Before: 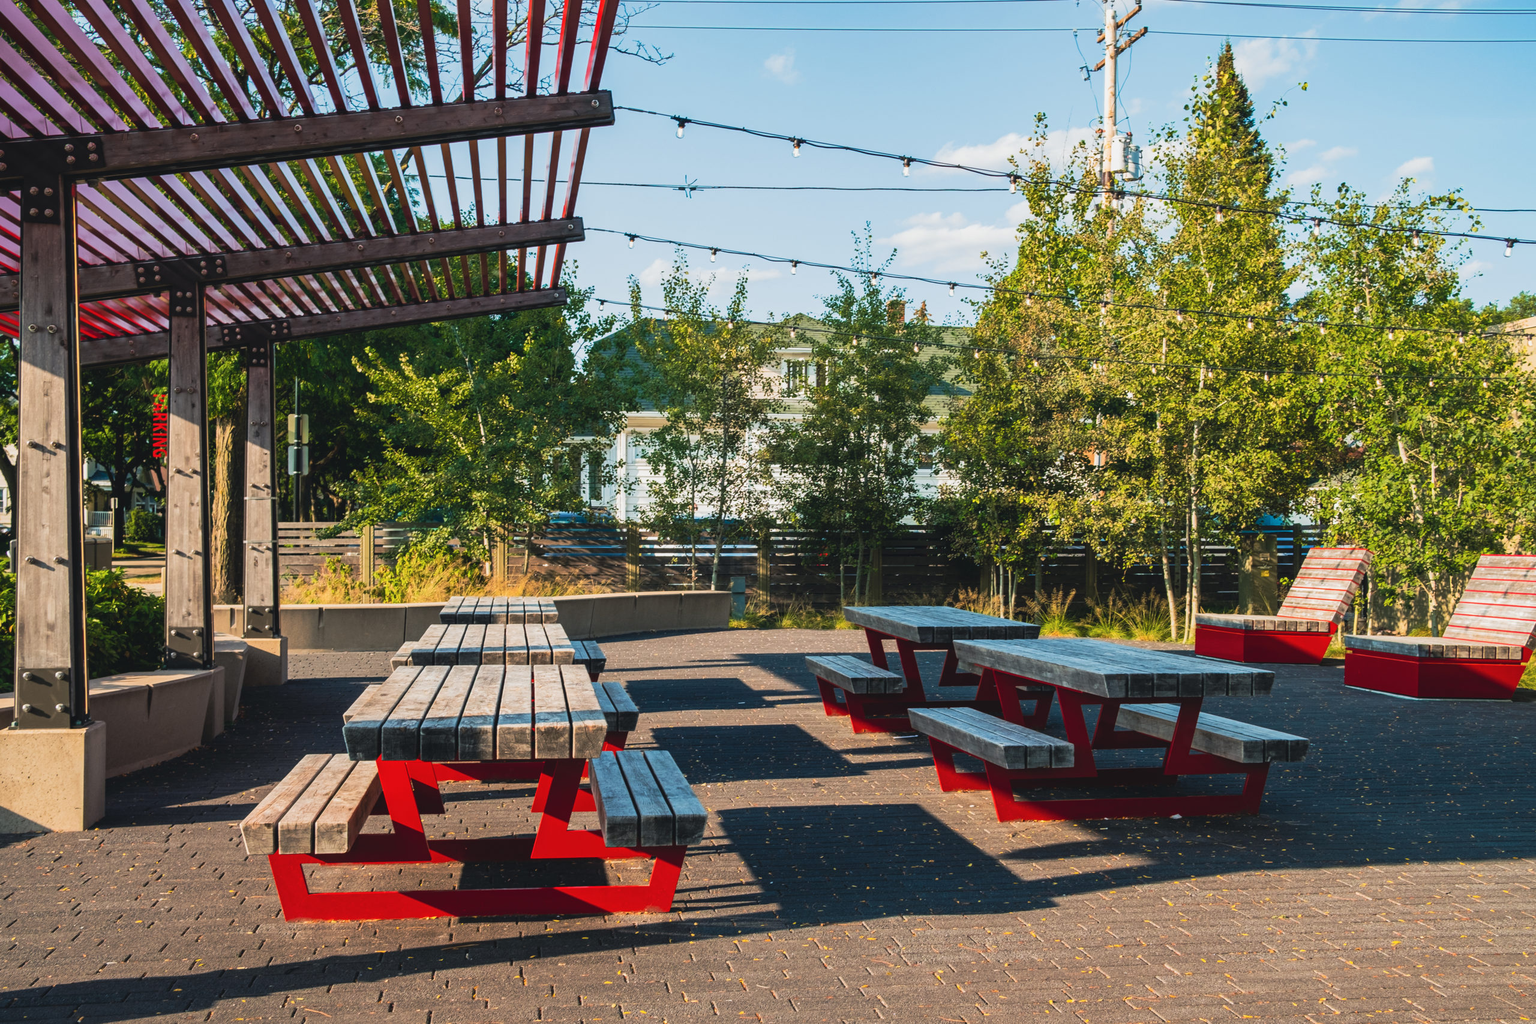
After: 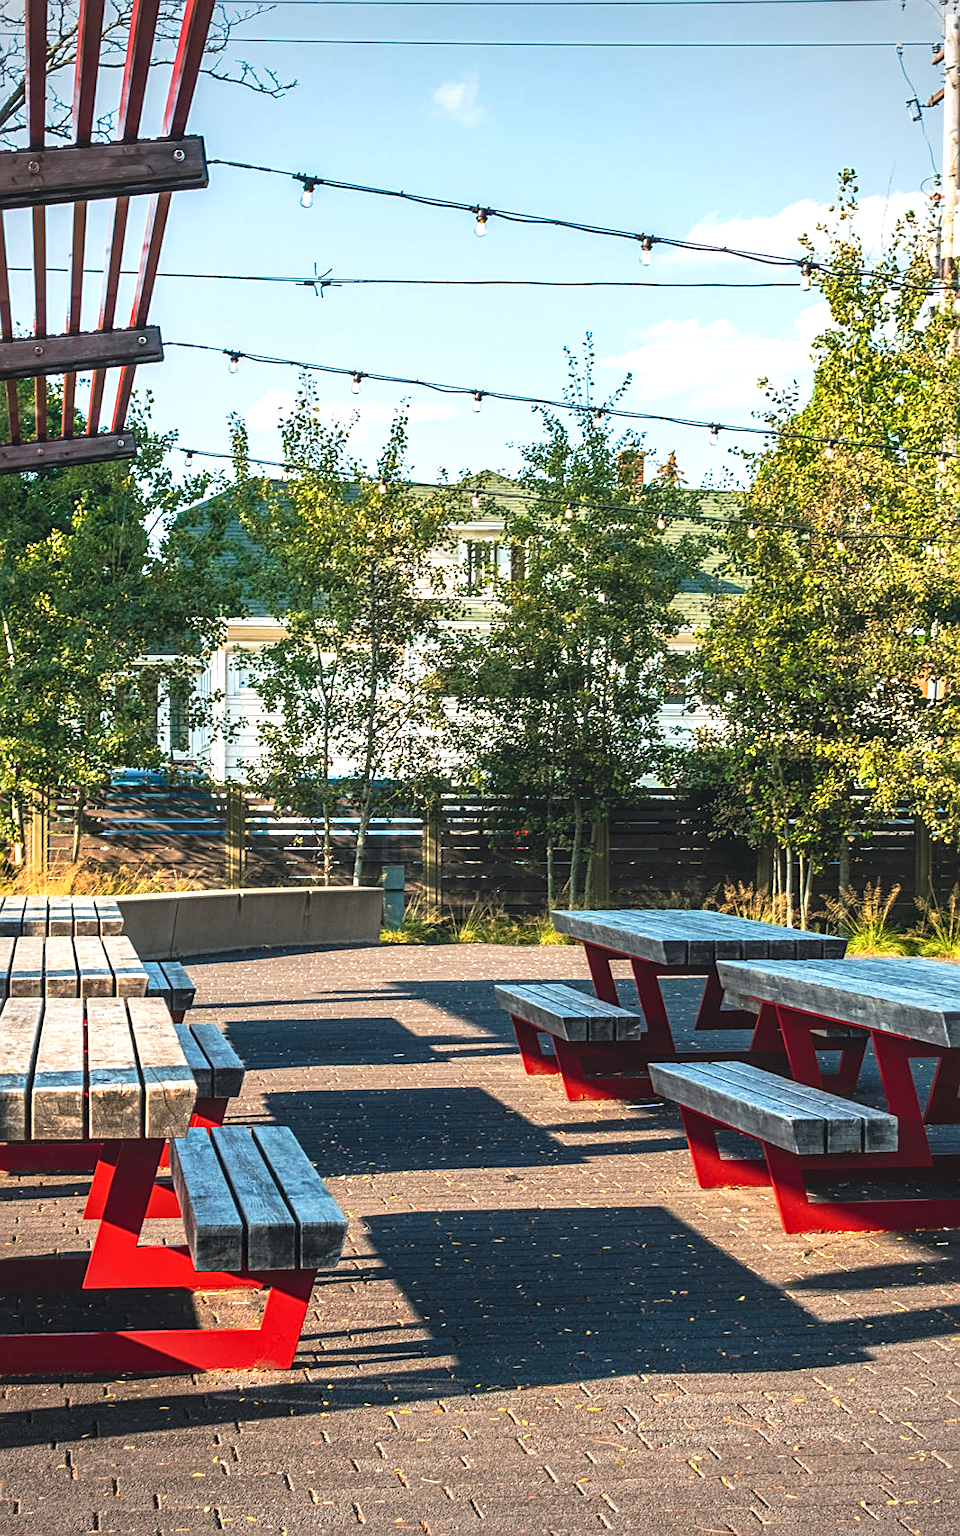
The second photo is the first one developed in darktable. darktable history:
exposure: black level correction 0, exposure 0.589 EV, compensate highlight preservation false
local contrast: detail 130%
tone equalizer: on, module defaults
crop: left 30.982%, right 27.314%
sharpen: on, module defaults
vignetting: on, module defaults
